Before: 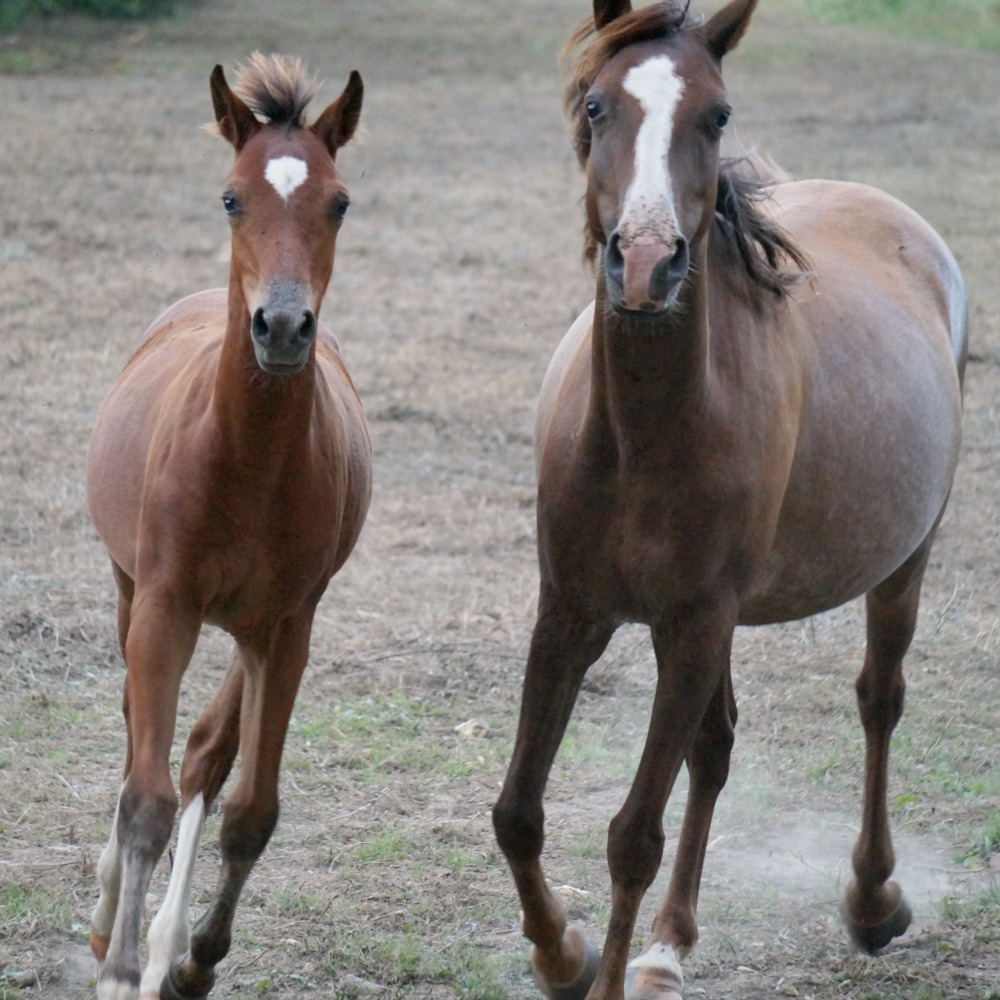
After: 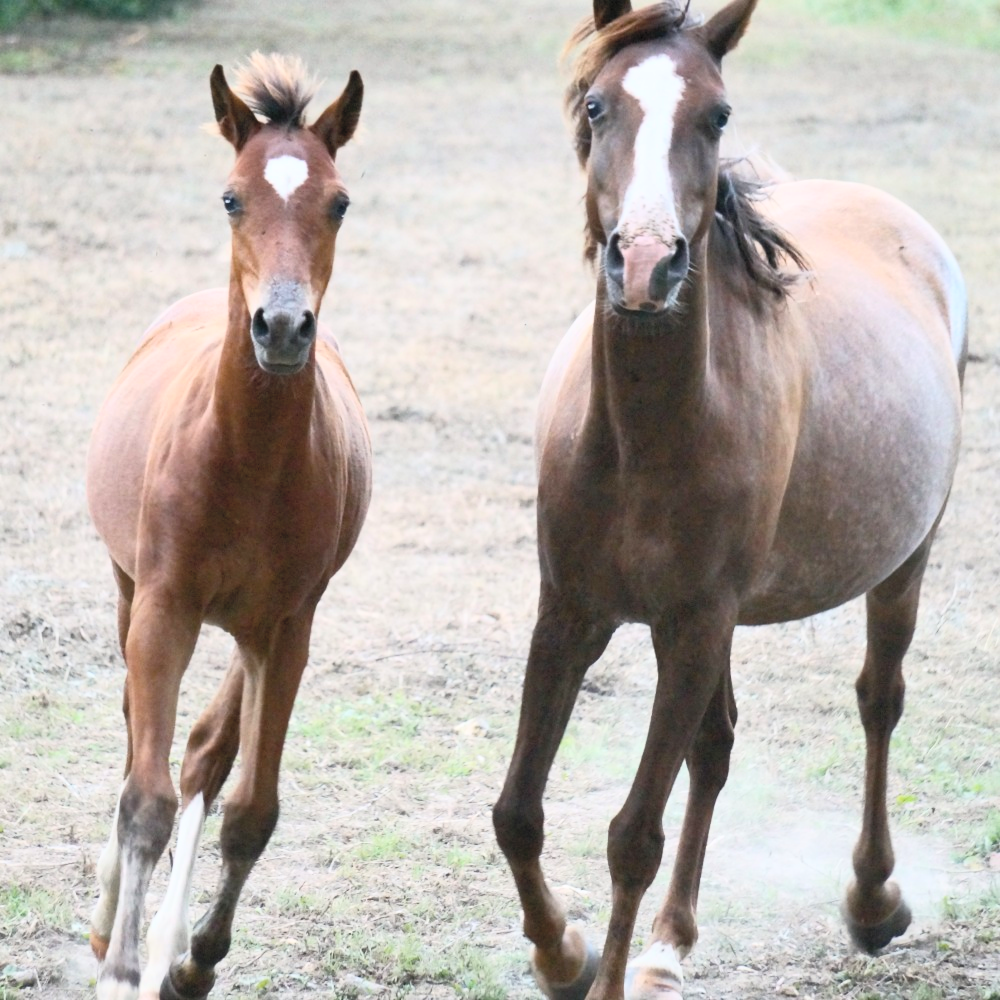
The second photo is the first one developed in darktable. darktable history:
contrast brightness saturation: contrast 0.43, brightness 0.56, saturation -0.19
color balance rgb: linear chroma grading › global chroma 15%, perceptual saturation grading › global saturation 30%
